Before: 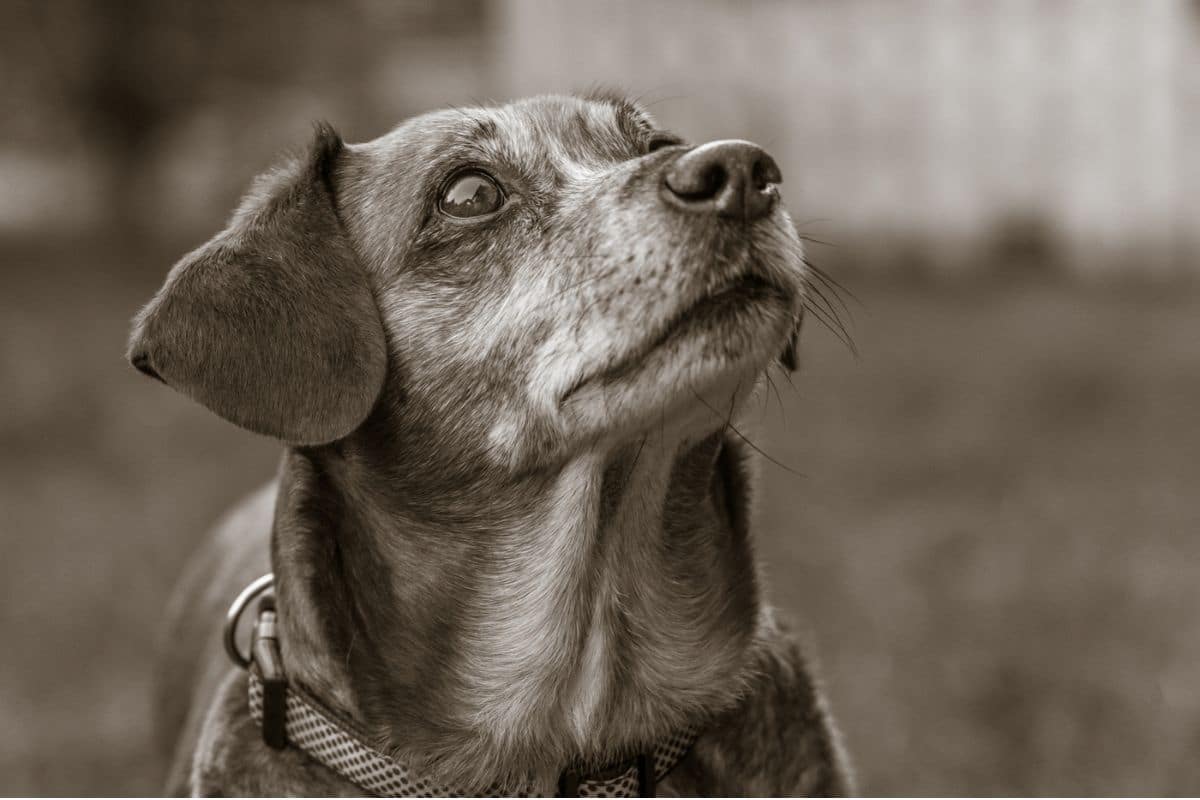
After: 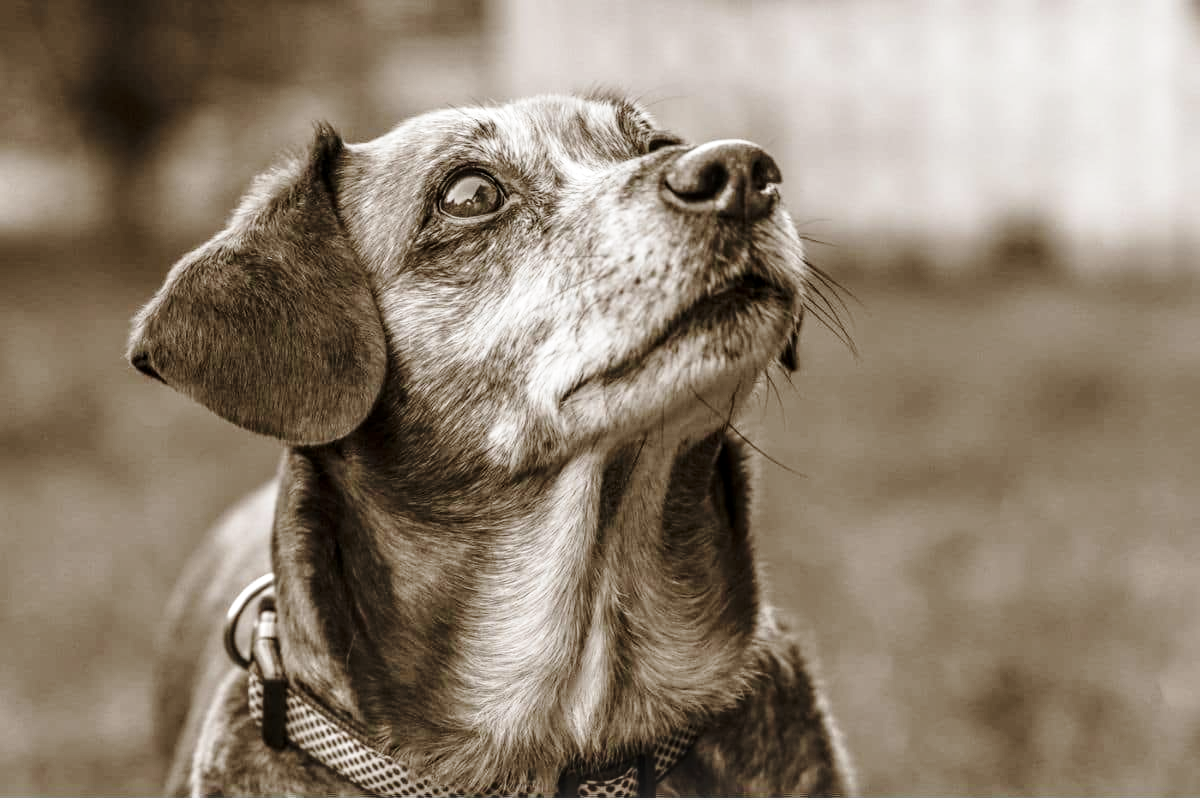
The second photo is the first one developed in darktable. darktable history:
exposure: compensate highlight preservation false
base curve: curves: ch0 [(0, 0) (0.028, 0.03) (0.121, 0.232) (0.46, 0.748) (0.859, 0.968) (1, 1)], preserve colors none
local contrast: on, module defaults
